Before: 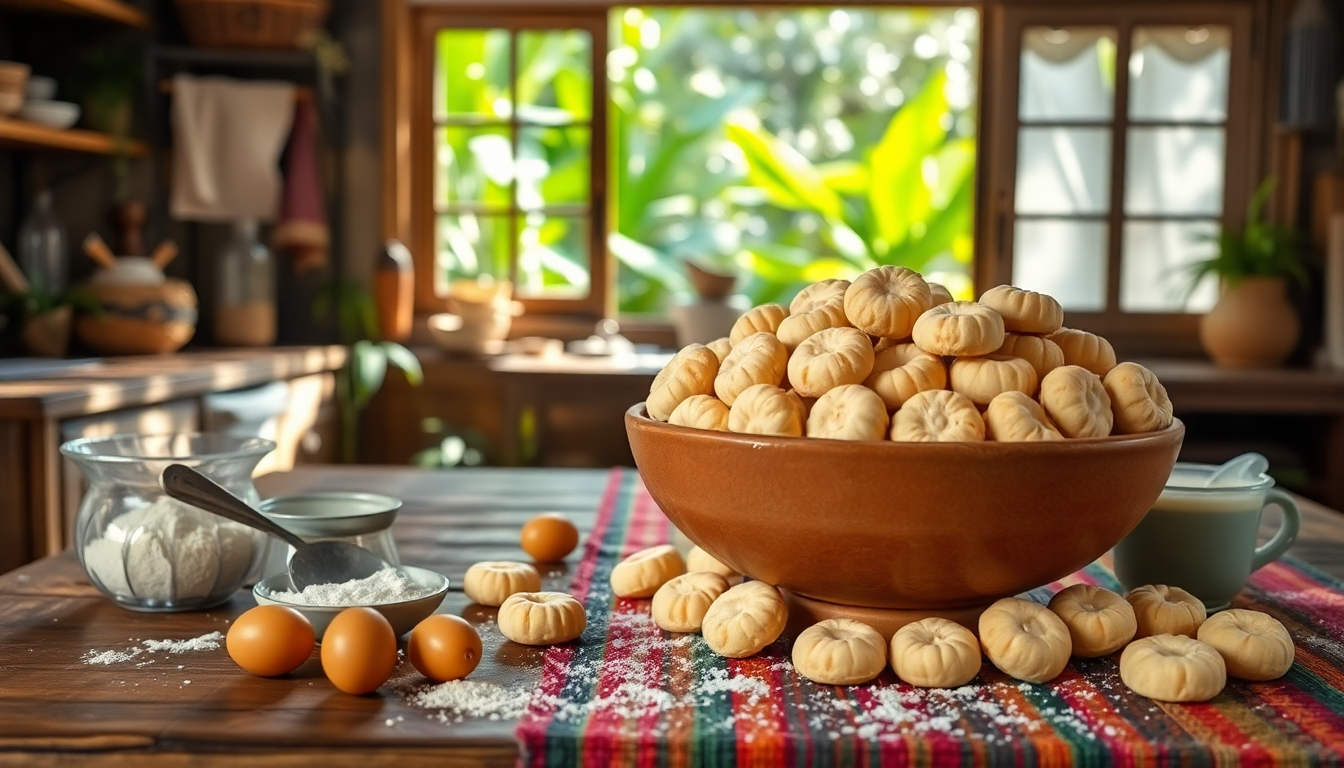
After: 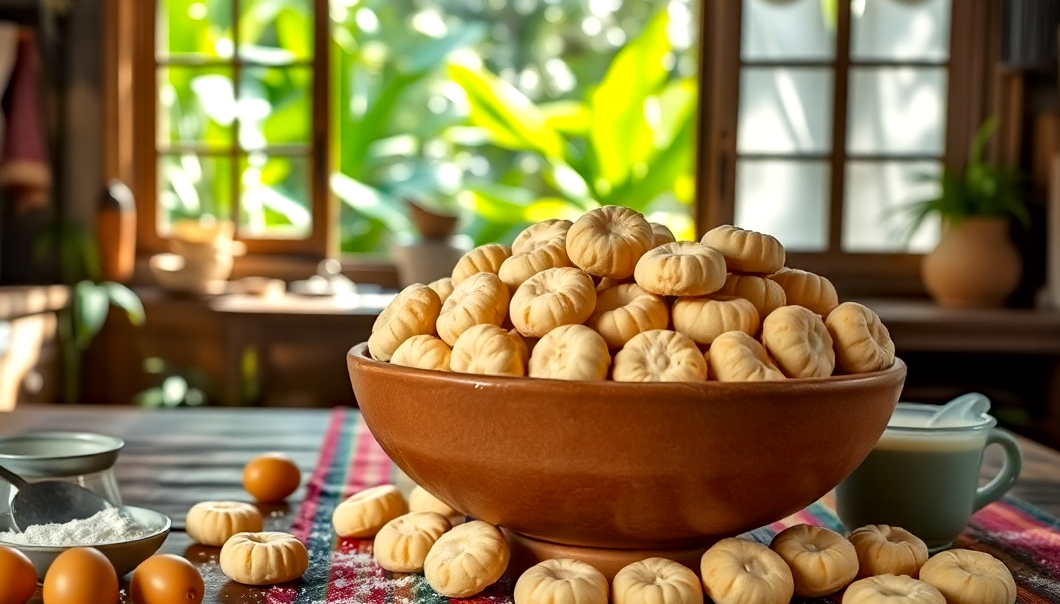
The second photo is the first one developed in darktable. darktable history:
local contrast: mode bilateral grid, contrast 20, coarseness 50, detail 148%, midtone range 0.2
crop and rotate: left 20.74%, top 7.912%, right 0.375%, bottom 13.378%
haze removal: compatibility mode true, adaptive false
